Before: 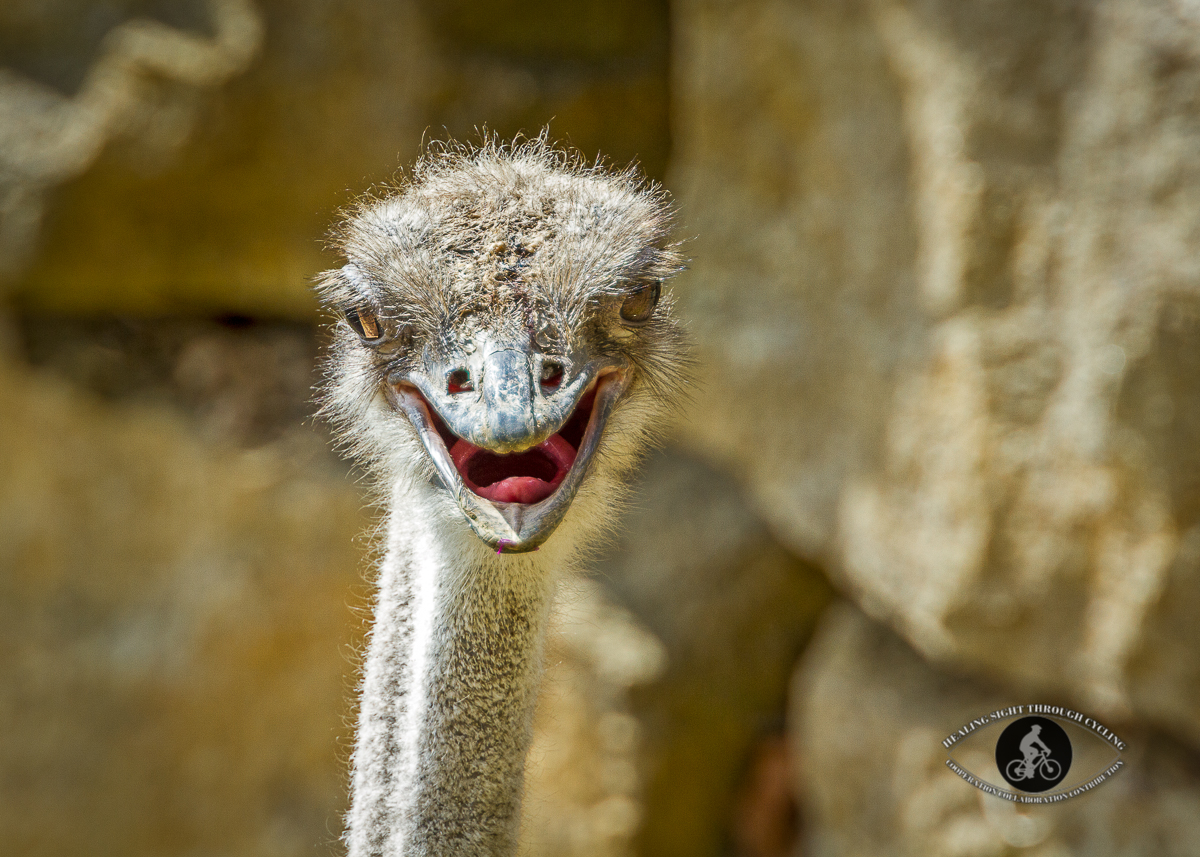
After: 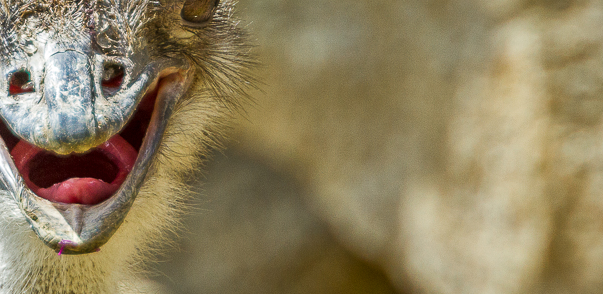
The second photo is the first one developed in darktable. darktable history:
local contrast: mode bilateral grid, contrast 11, coarseness 25, detail 115%, midtone range 0.2
crop: left 36.616%, top 34.925%, right 13.119%, bottom 30.696%
